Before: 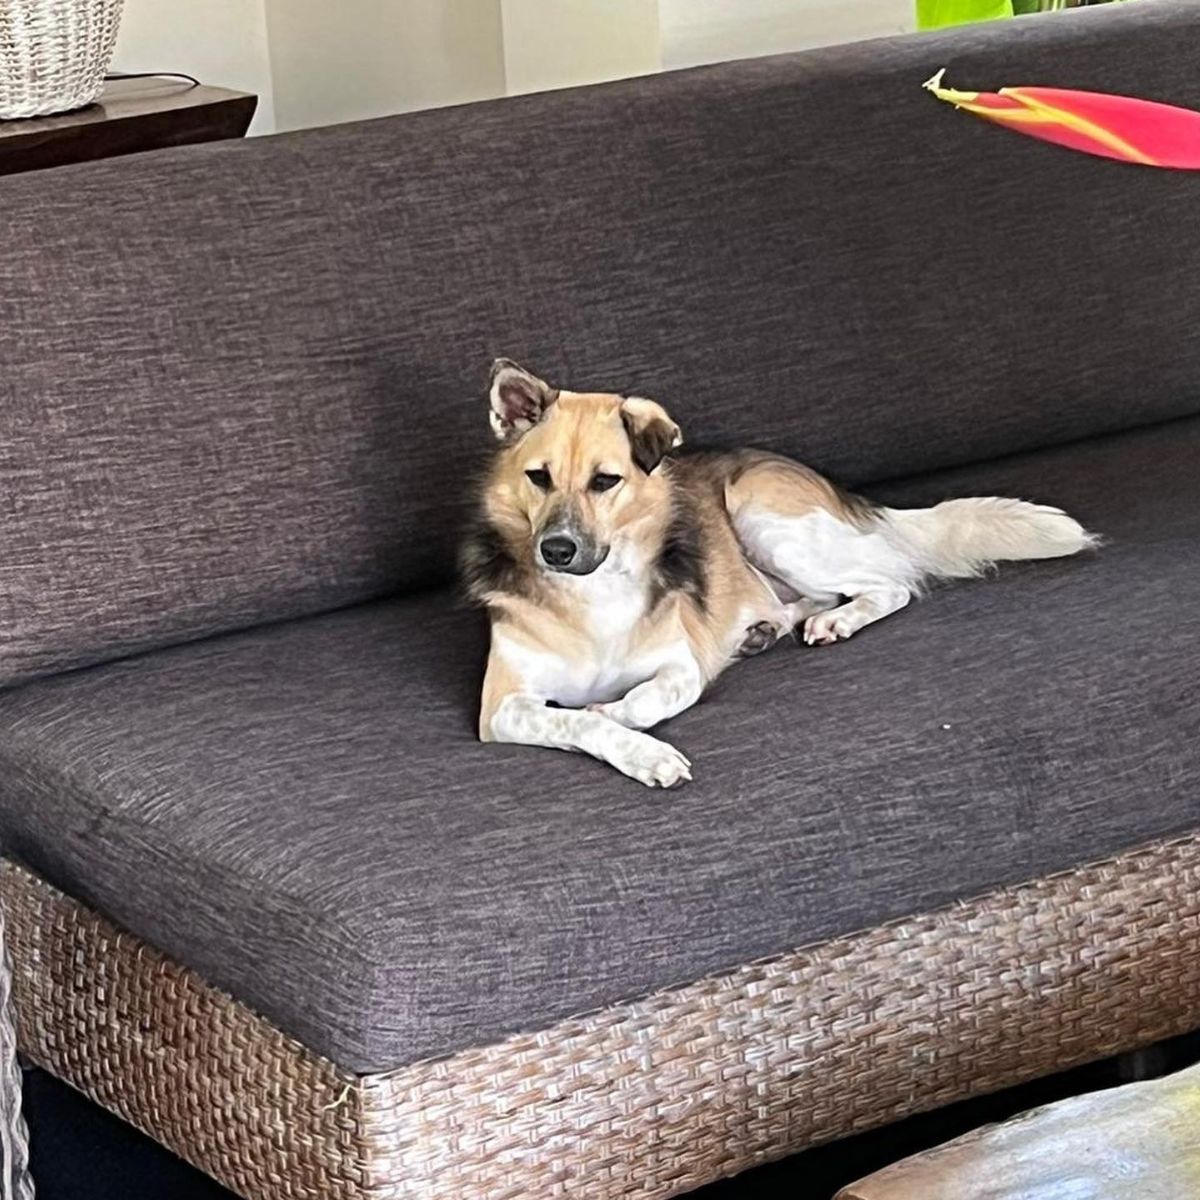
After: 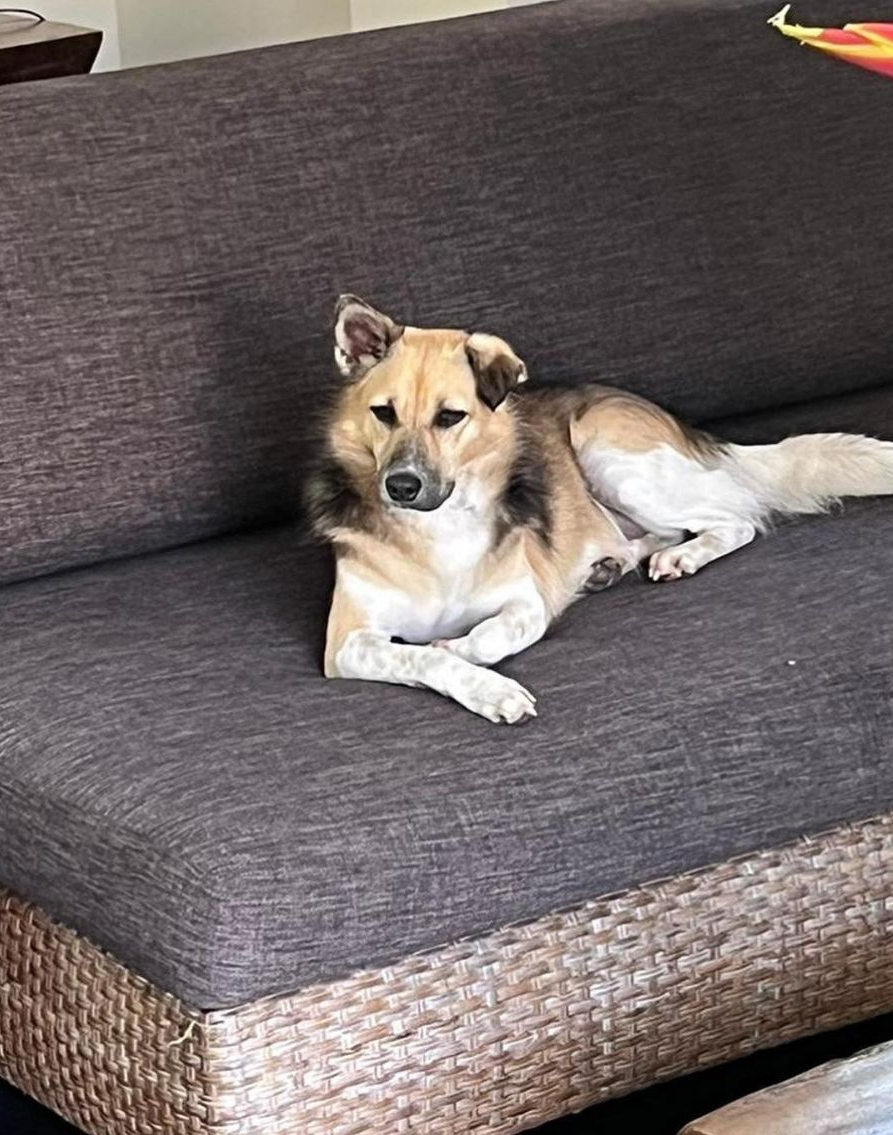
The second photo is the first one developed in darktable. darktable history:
crop and rotate: left 12.928%, top 5.344%, right 12.608%
